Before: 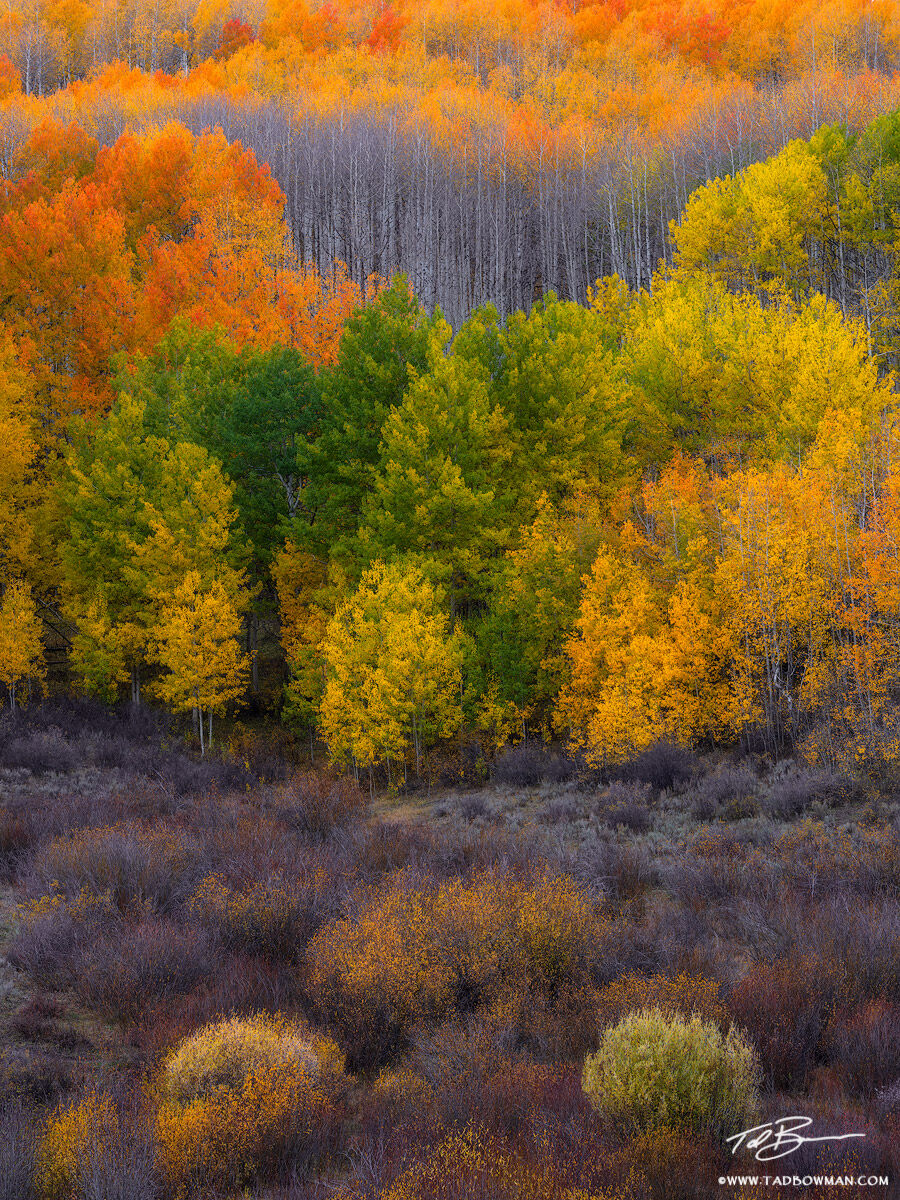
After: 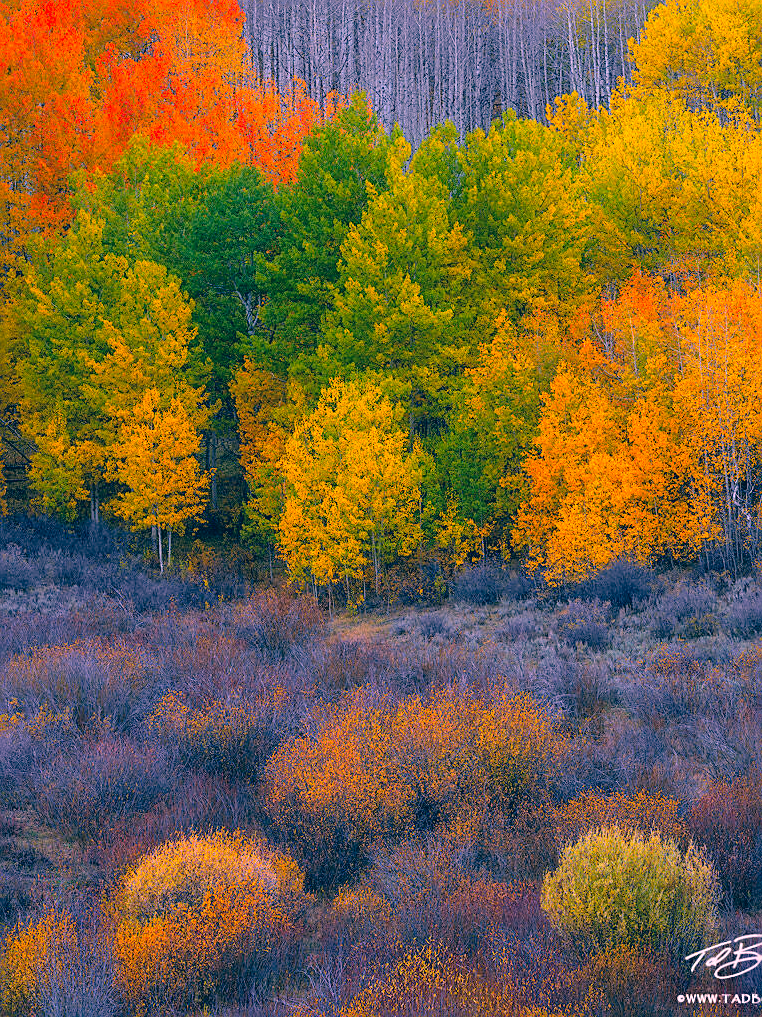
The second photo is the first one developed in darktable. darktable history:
color correction: highlights a* 16.47, highlights b* 0.336, shadows a* -14.98, shadows b* -14.3, saturation 1.52
crop and rotate: left 4.627%, top 15.199%, right 10.67%
contrast brightness saturation: brightness 0.149
sharpen: on, module defaults
